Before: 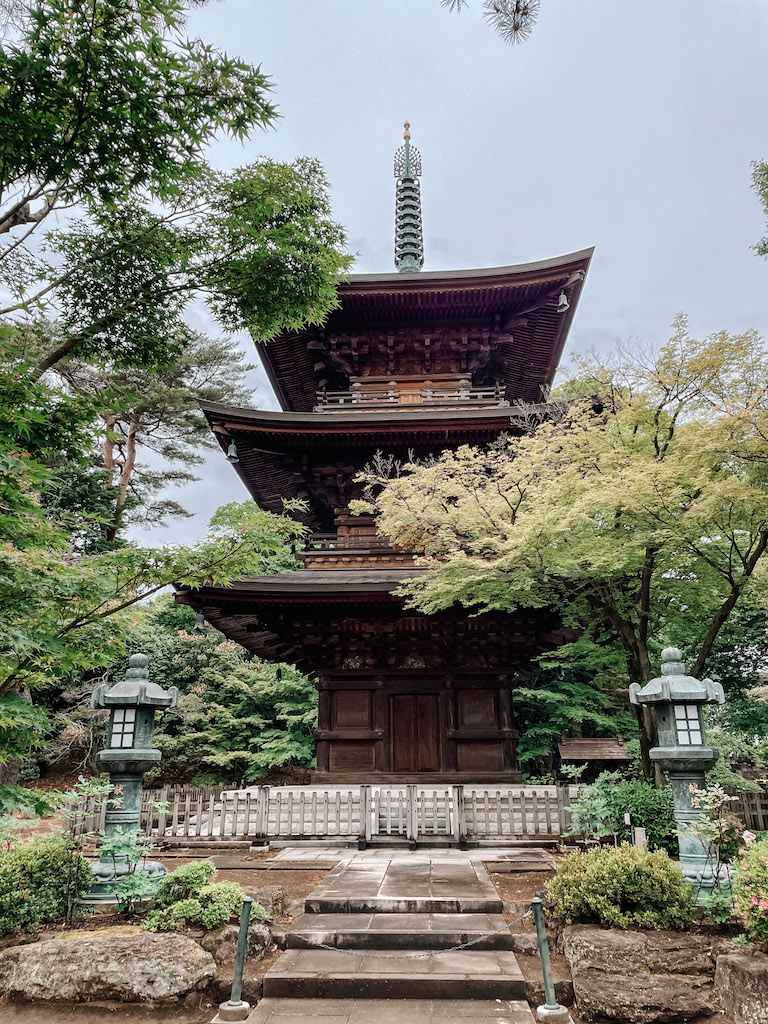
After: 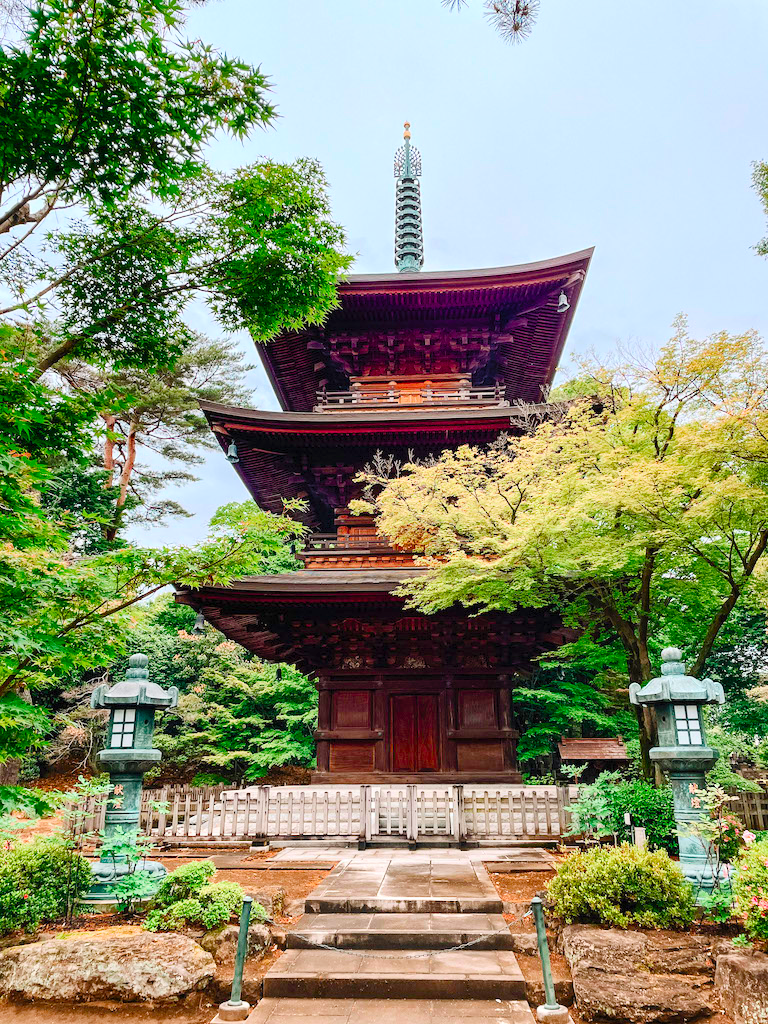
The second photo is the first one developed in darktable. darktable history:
contrast brightness saturation: contrast 0.195, brightness 0.199, saturation 0.785
color balance rgb: power › hue 329.51°, perceptual saturation grading › global saturation 20%, perceptual saturation grading › highlights -49.96%, perceptual saturation grading › shadows 25.751%, global vibrance 20%
